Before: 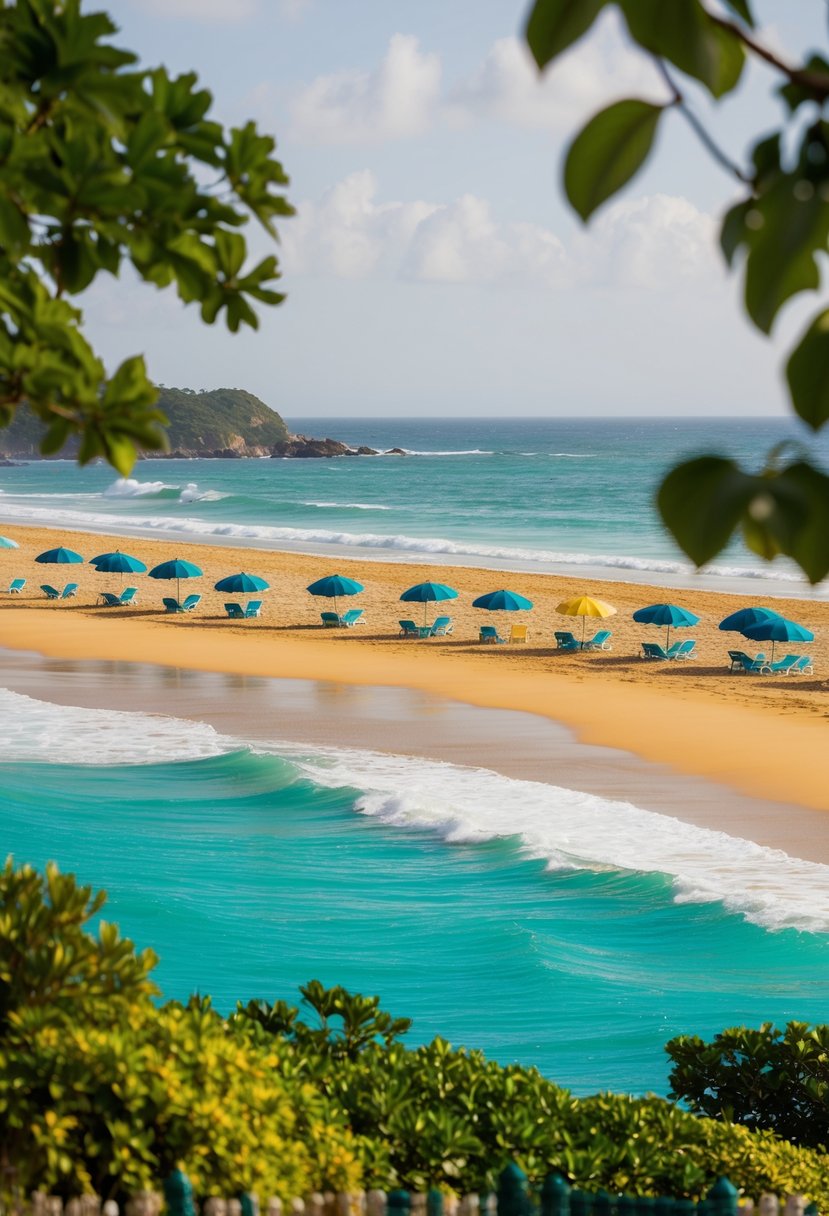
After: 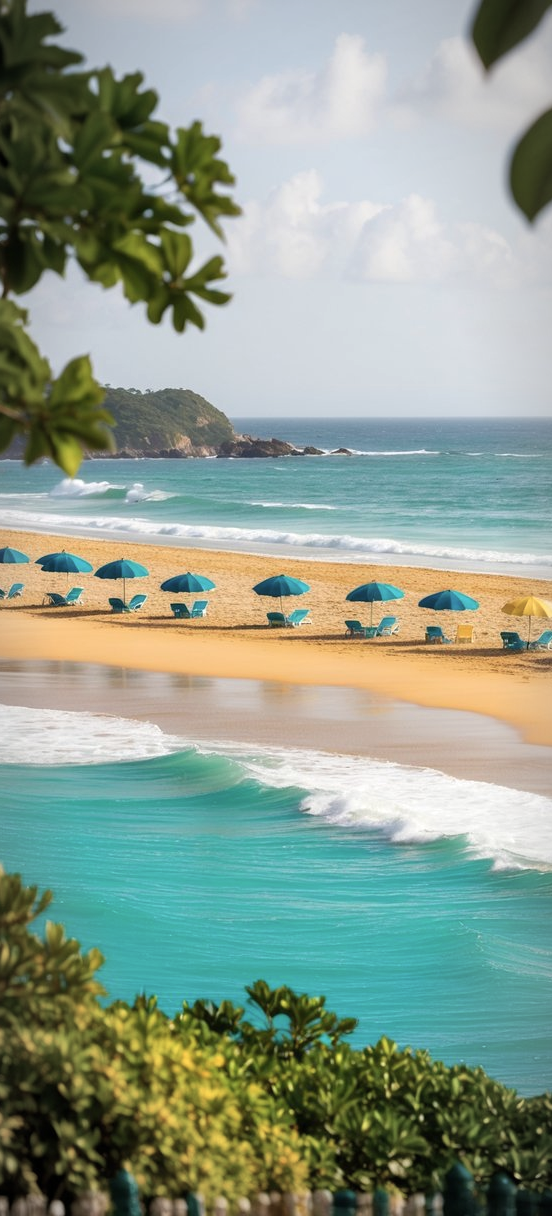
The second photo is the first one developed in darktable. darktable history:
exposure: exposure 0.29 EV, compensate highlight preservation false
crop and rotate: left 6.617%, right 26.717%
contrast brightness saturation: saturation -0.17
vignetting: fall-off radius 70%, automatic ratio true
